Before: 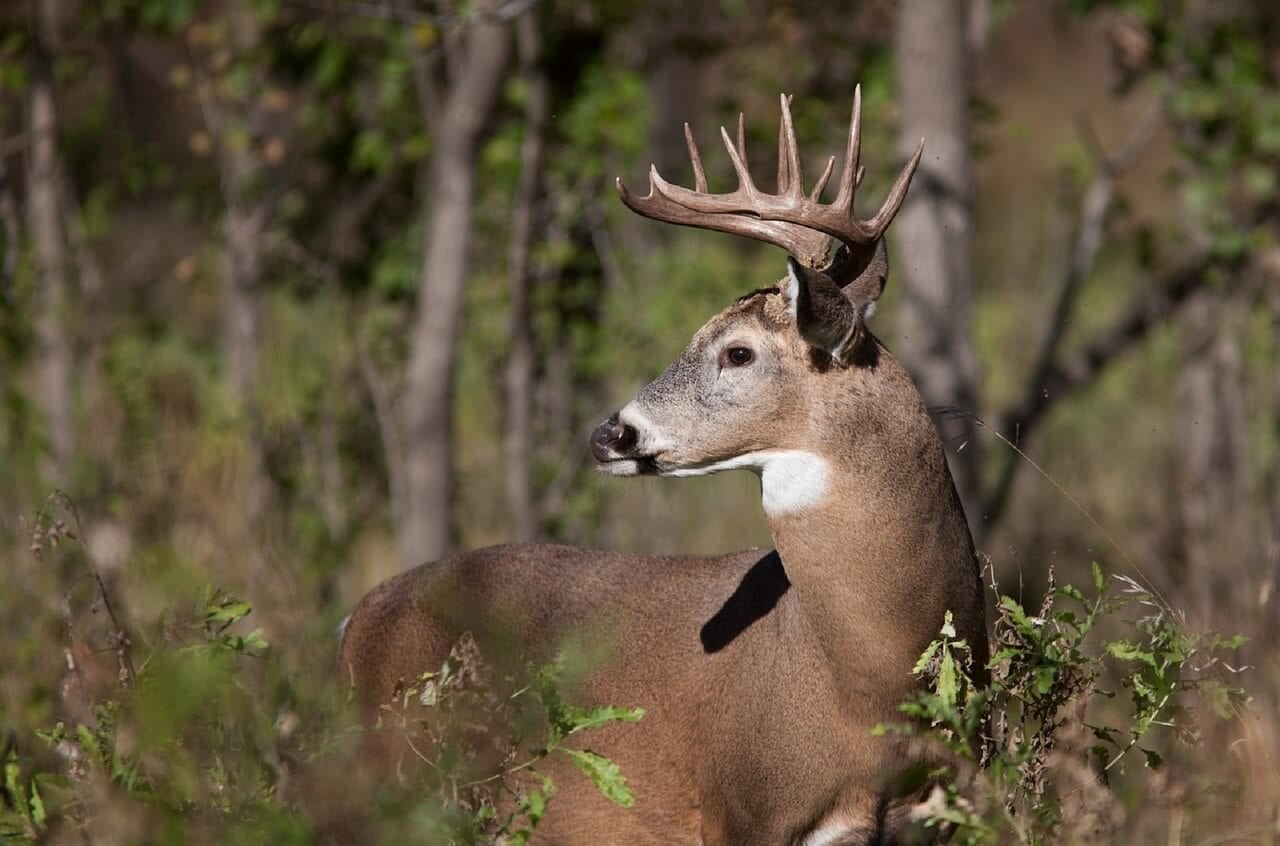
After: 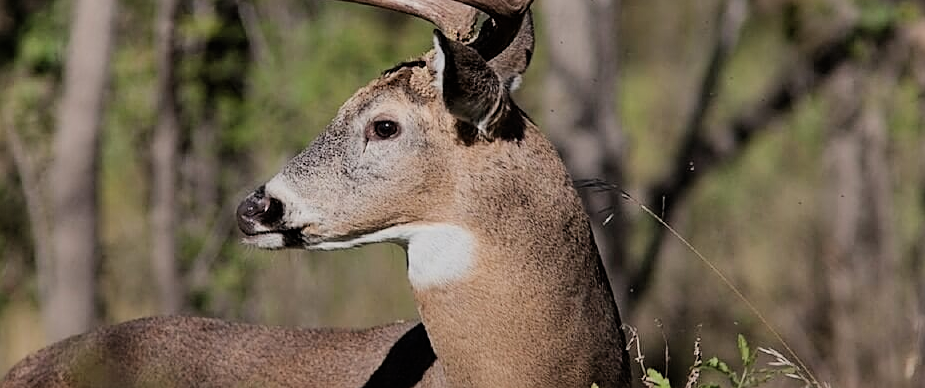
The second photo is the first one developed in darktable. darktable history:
crop and rotate: left 27.663%, top 26.854%, bottom 27.278%
filmic rgb: black relative exposure -7.65 EV, white relative exposure 4.56 EV, hardness 3.61, color science v6 (2022)
contrast equalizer: octaves 7, y [[0.5, 0.5, 0.472, 0.5, 0.5, 0.5], [0.5 ×6], [0.5 ×6], [0 ×6], [0 ×6]]
shadows and highlights: shadows 61.02, soften with gaussian
sharpen: on, module defaults
